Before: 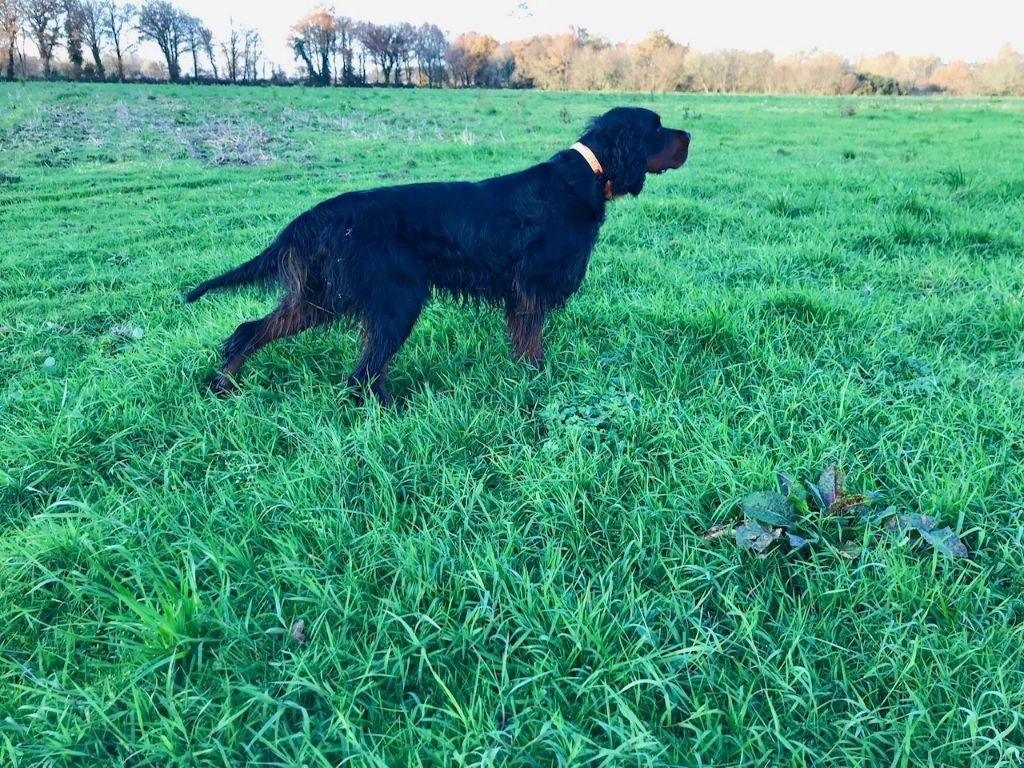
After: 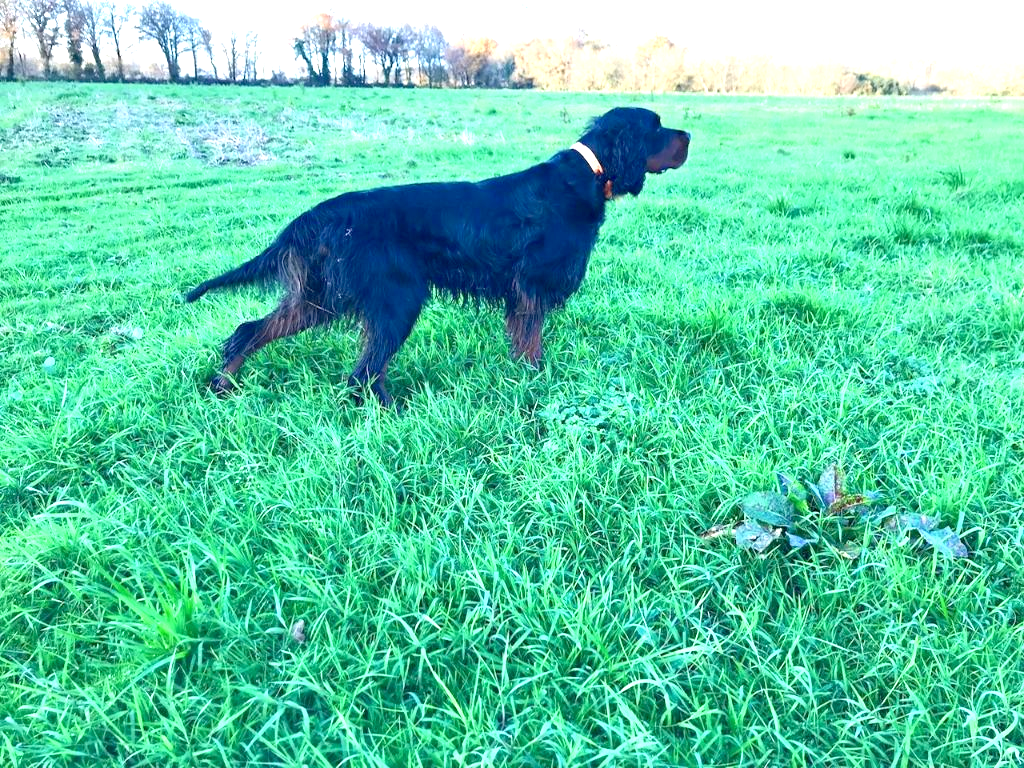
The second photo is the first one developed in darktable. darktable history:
levels: black 0.063%, levels [0, 0.478, 1]
exposure: black level correction 0.001, exposure 1 EV, compensate highlight preservation false
